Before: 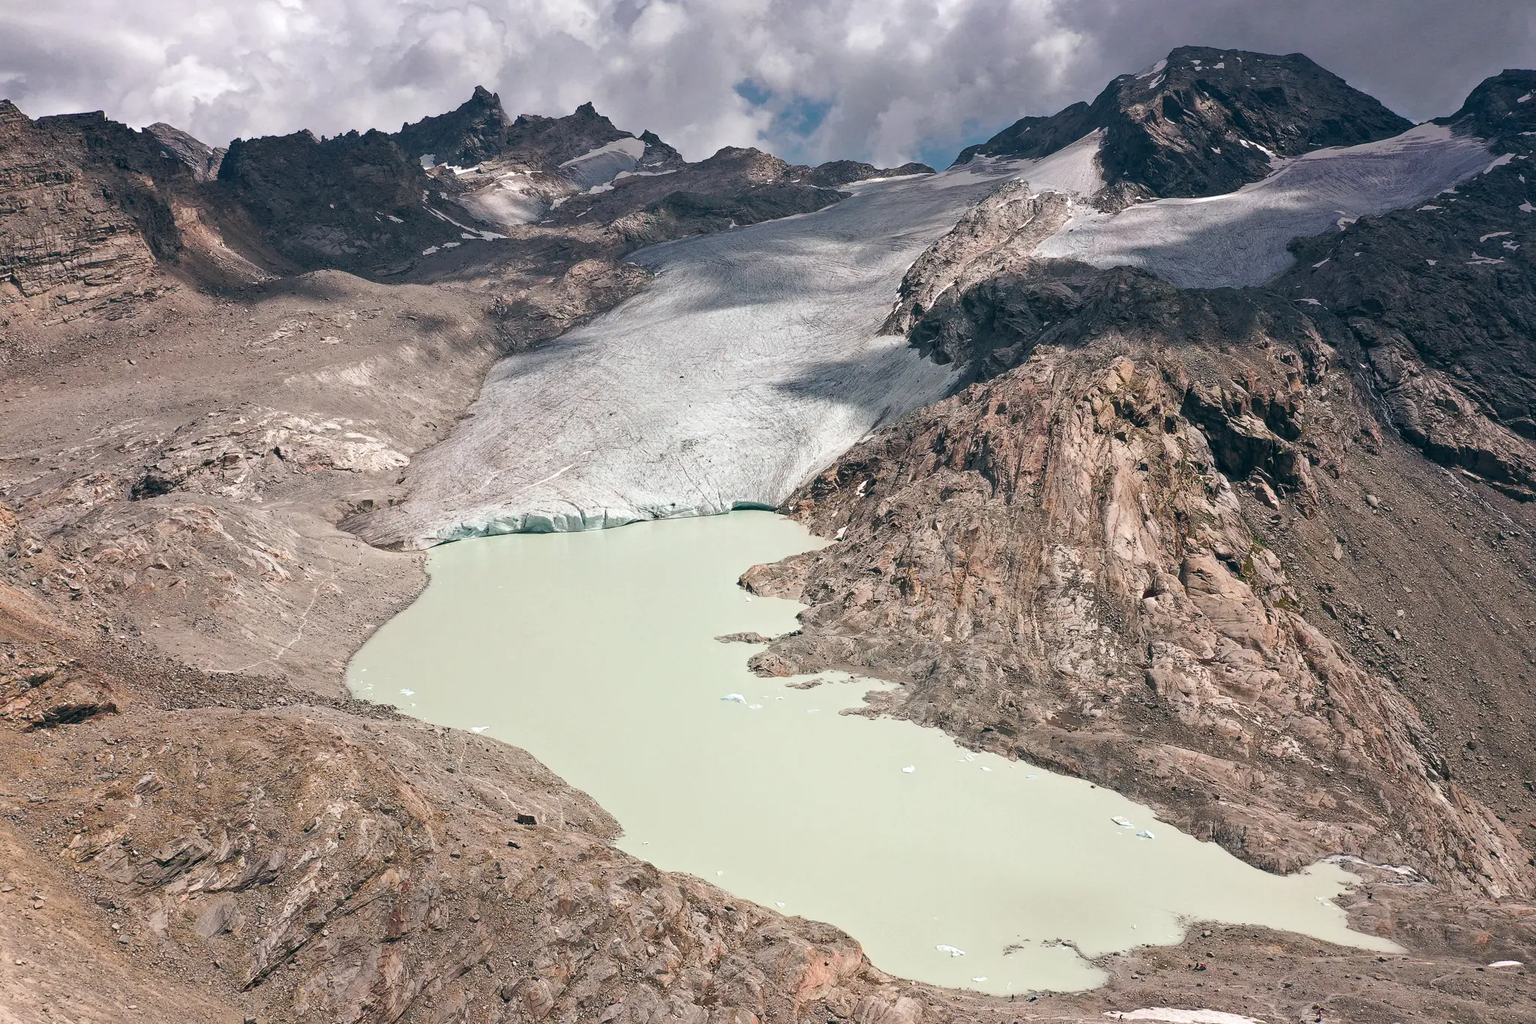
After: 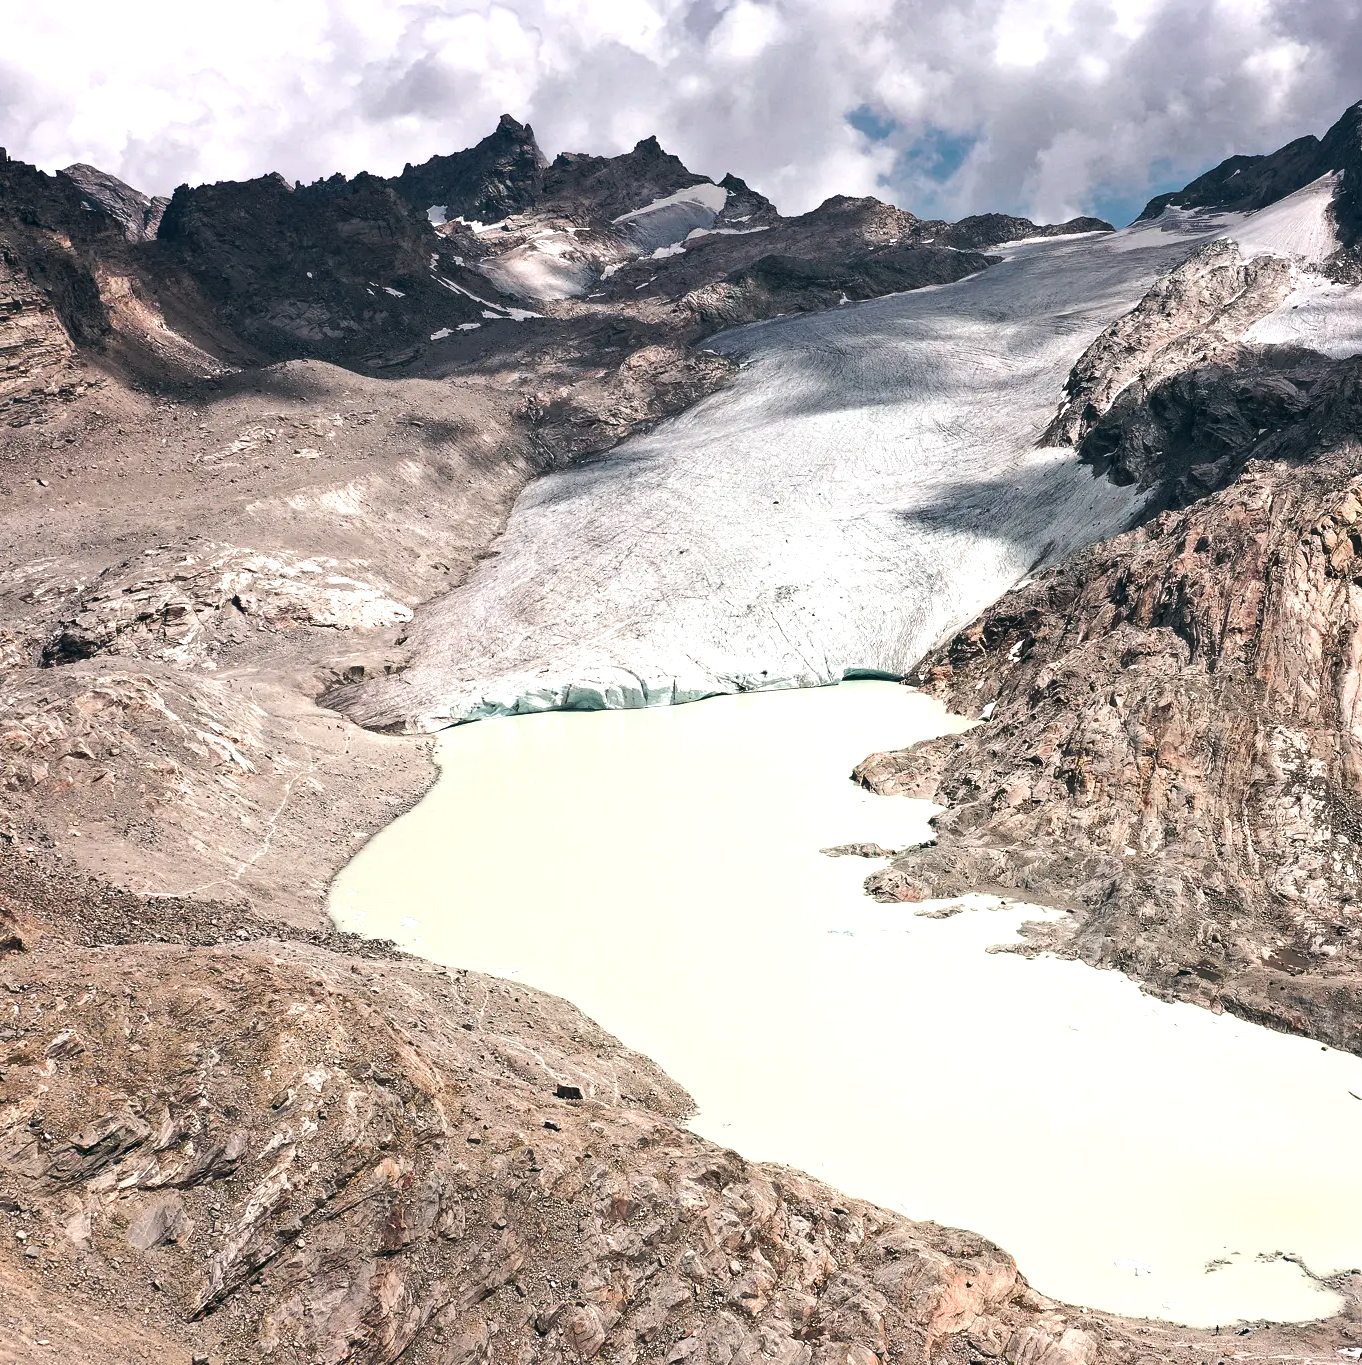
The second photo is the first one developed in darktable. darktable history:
crop and rotate: left 6.538%, right 26.947%
tone equalizer: -8 EV -0.731 EV, -7 EV -0.683 EV, -6 EV -0.636 EV, -5 EV -0.37 EV, -3 EV 0.385 EV, -2 EV 0.6 EV, -1 EV 0.682 EV, +0 EV 0.743 EV, edges refinement/feathering 500, mask exposure compensation -1.57 EV, preserve details no
